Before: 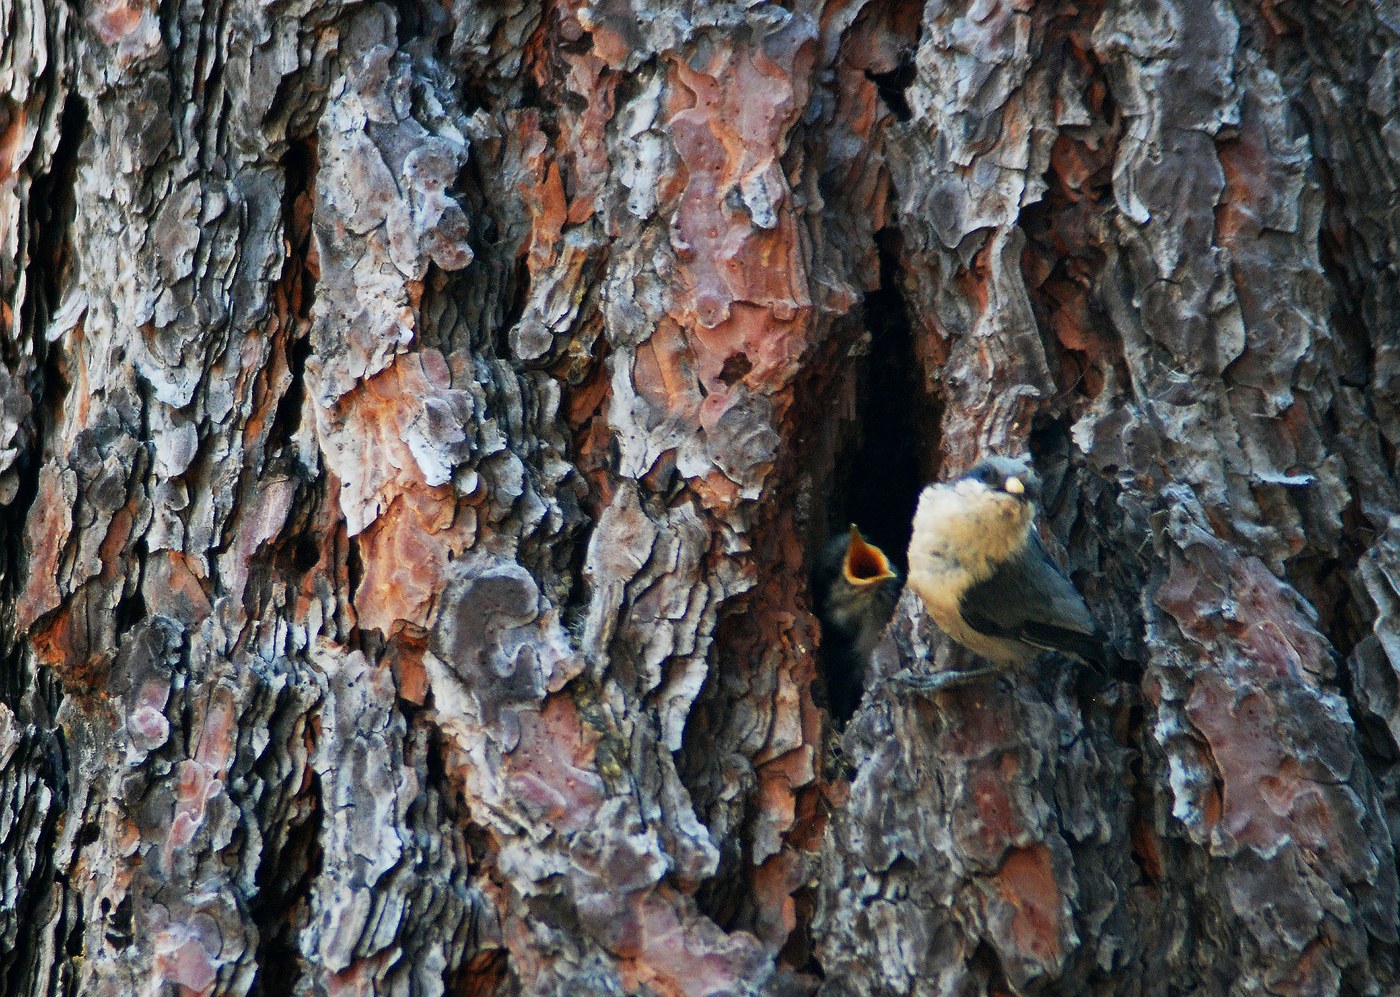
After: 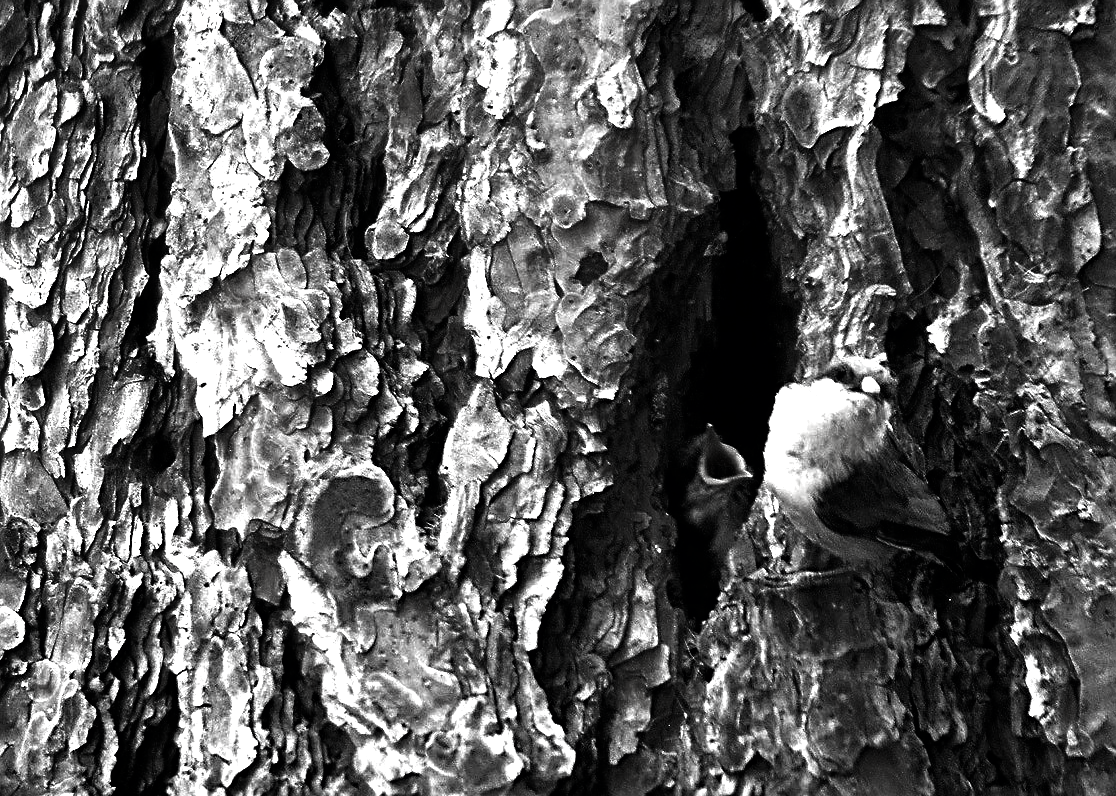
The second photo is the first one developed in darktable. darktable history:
exposure: black level correction 0, exposure 1.696 EV, compensate highlight preservation false
sharpen: radius 1.932
color balance rgb: shadows lift › luminance -41.106%, shadows lift › chroma 14.153%, shadows lift › hue 257.24°, highlights gain › luminance 1.054%, highlights gain › chroma 0.523%, highlights gain › hue 41.48°, linear chroma grading › global chroma 25.176%, perceptual saturation grading › global saturation 29.575%, perceptual brilliance grading › global brilliance 2.65%, perceptual brilliance grading › highlights -3.105%, perceptual brilliance grading › shadows 2.718%, global vibrance -8.527%, contrast -13.325%, saturation formula JzAzBz (2021)
crop and rotate: left 10.322%, top 10.08%, right 9.955%, bottom 9.991%
haze removal: strength -0.057, compatibility mode true, adaptive false
contrast brightness saturation: contrast -0.038, brightness -0.607, saturation -0.994
